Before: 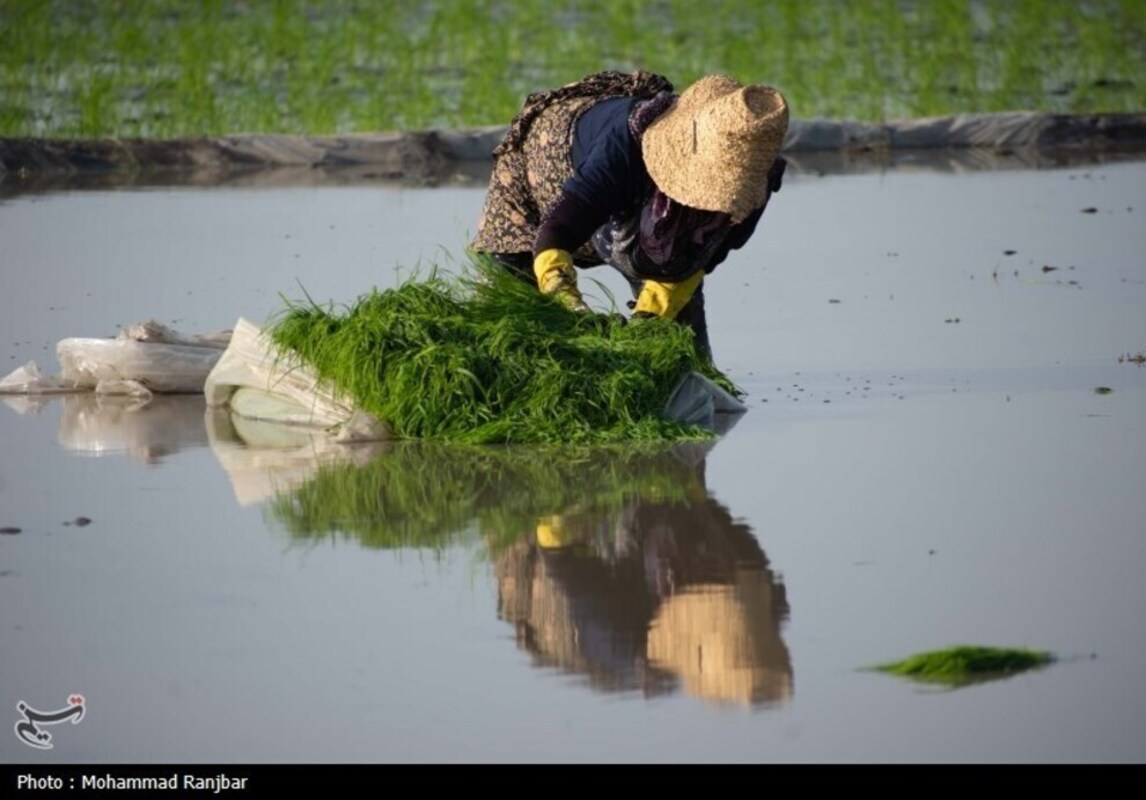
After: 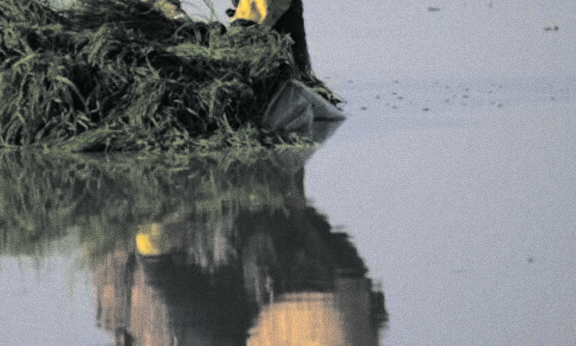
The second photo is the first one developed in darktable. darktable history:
split-toning: shadows › hue 190.8°, shadows › saturation 0.05, highlights › hue 54°, highlights › saturation 0.05, compress 0%
tone curve: curves: ch0 [(0.003, 0.015) (0.104, 0.07) (0.236, 0.218) (0.401, 0.443) (0.495, 0.55) (0.65, 0.68) (0.832, 0.858) (1, 0.977)]; ch1 [(0, 0) (0.161, 0.092) (0.35, 0.33) (0.379, 0.401) (0.45, 0.466) (0.489, 0.499) (0.55, 0.56) (0.621, 0.615) (0.718, 0.734) (1, 1)]; ch2 [(0, 0) (0.369, 0.427) (0.44, 0.434) (0.502, 0.501) (0.557, 0.55) (0.586, 0.59) (1, 1)], color space Lab, independent channels, preserve colors none
grain: coarseness 0.09 ISO
crop: left 35.03%, top 36.625%, right 14.663%, bottom 20.057%
